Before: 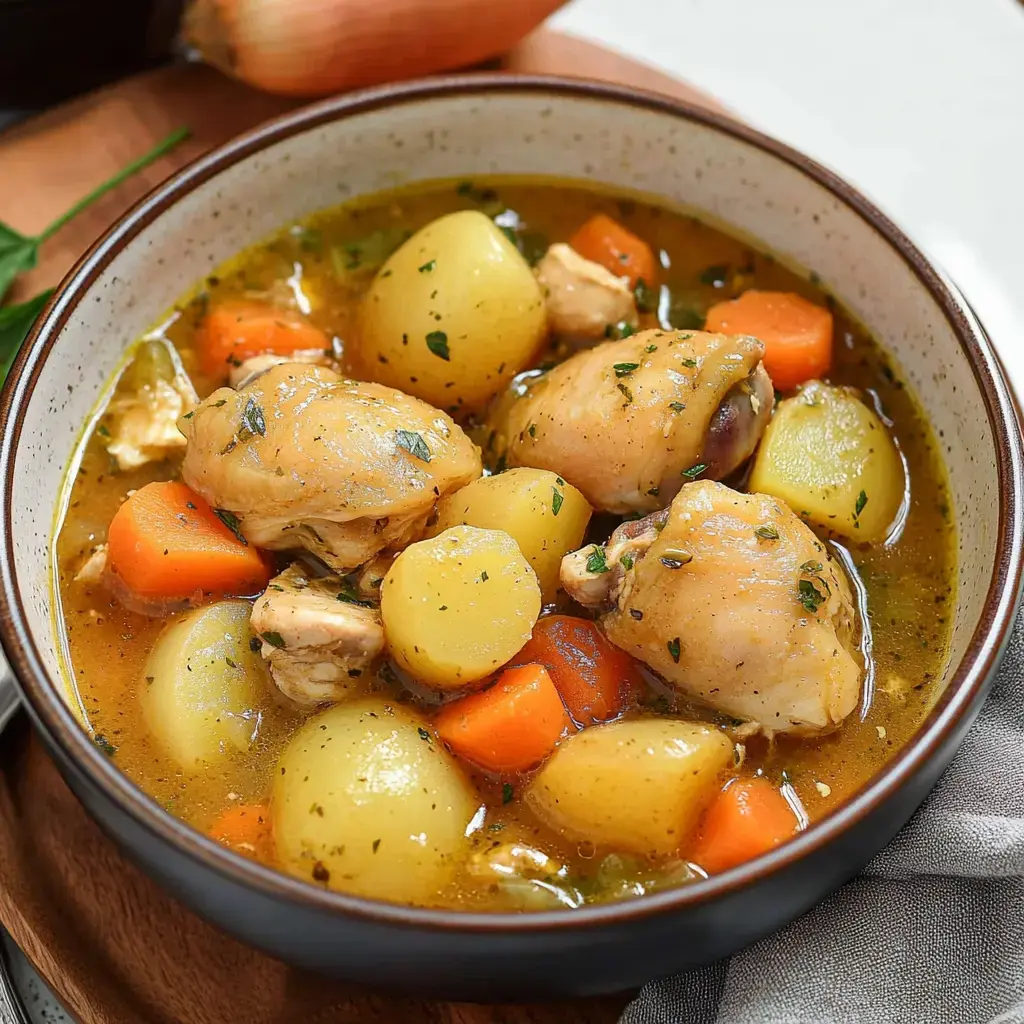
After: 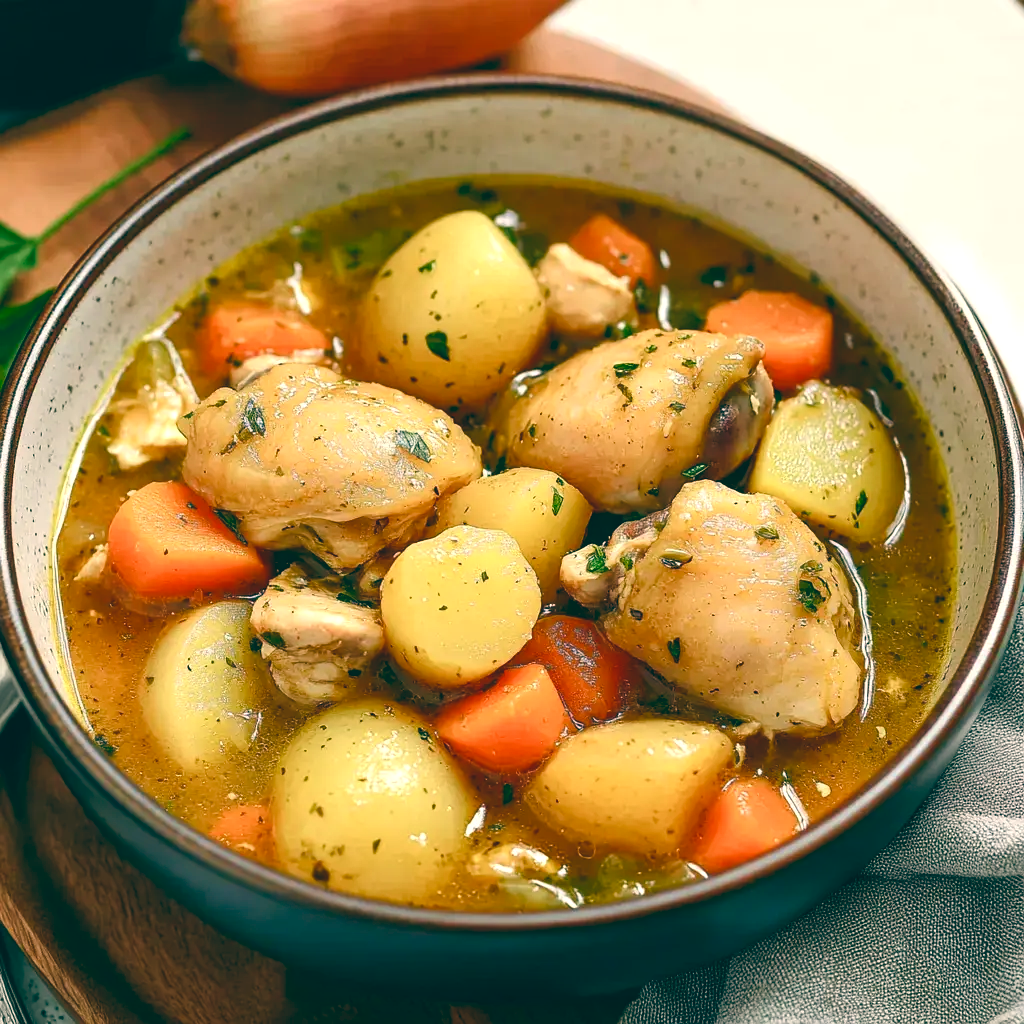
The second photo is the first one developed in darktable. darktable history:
color balance: lift [1.005, 0.99, 1.007, 1.01], gamma [1, 0.979, 1.011, 1.021], gain [0.923, 1.098, 1.025, 0.902], input saturation 90.45%, contrast 7.73%, output saturation 105.91%
color balance rgb: linear chroma grading › shadows 32%, linear chroma grading › global chroma -2%, linear chroma grading › mid-tones 4%, perceptual saturation grading › global saturation -2%, perceptual saturation grading › highlights -8%, perceptual saturation grading › mid-tones 8%, perceptual saturation grading › shadows 4%, perceptual brilliance grading › highlights 8%, perceptual brilliance grading › mid-tones 4%, perceptual brilliance grading › shadows 2%, global vibrance 16%, saturation formula JzAzBz (2021)
